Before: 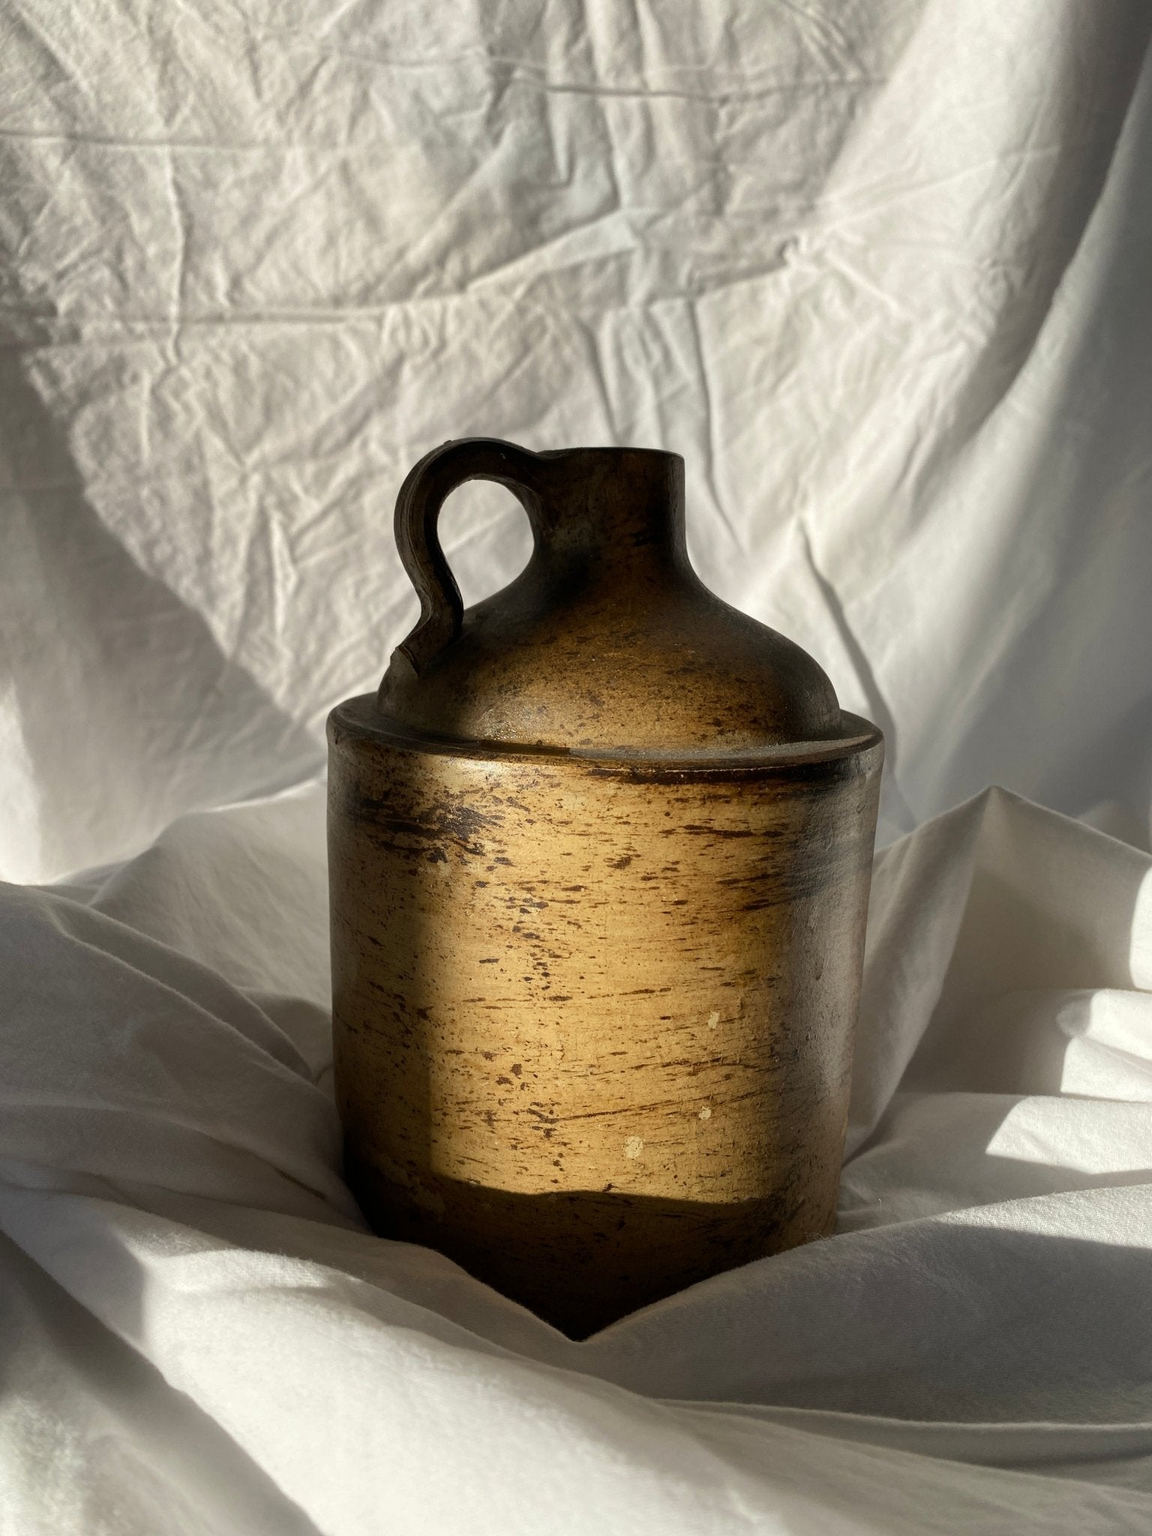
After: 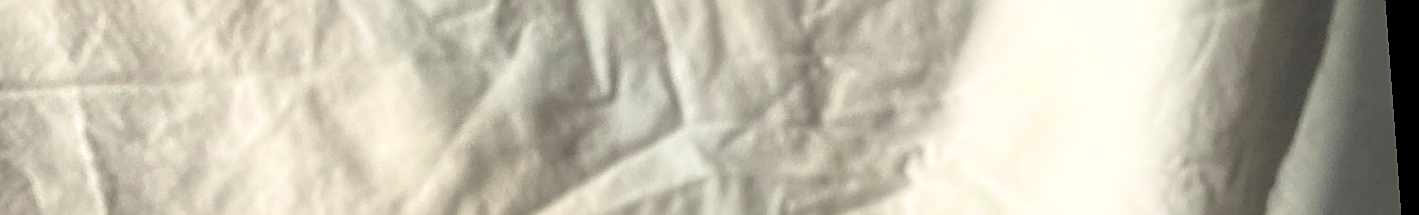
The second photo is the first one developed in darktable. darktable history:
rotate and perspective: rotation -4.25°, automatic cropping off
local contrast: mode bilateral grid, contrast 20, coarseness 50, detail 132%, midtone range 0.2
sharpen: on, module defaults
contrast brightness saturation: saturation -0.05
velvia: on, module defaults
crop and rotate: left 9.644%, top 9.491%, right 6.021%, bottom 80.509%
bloom: size 5%, threshold 95%, strength 15%
